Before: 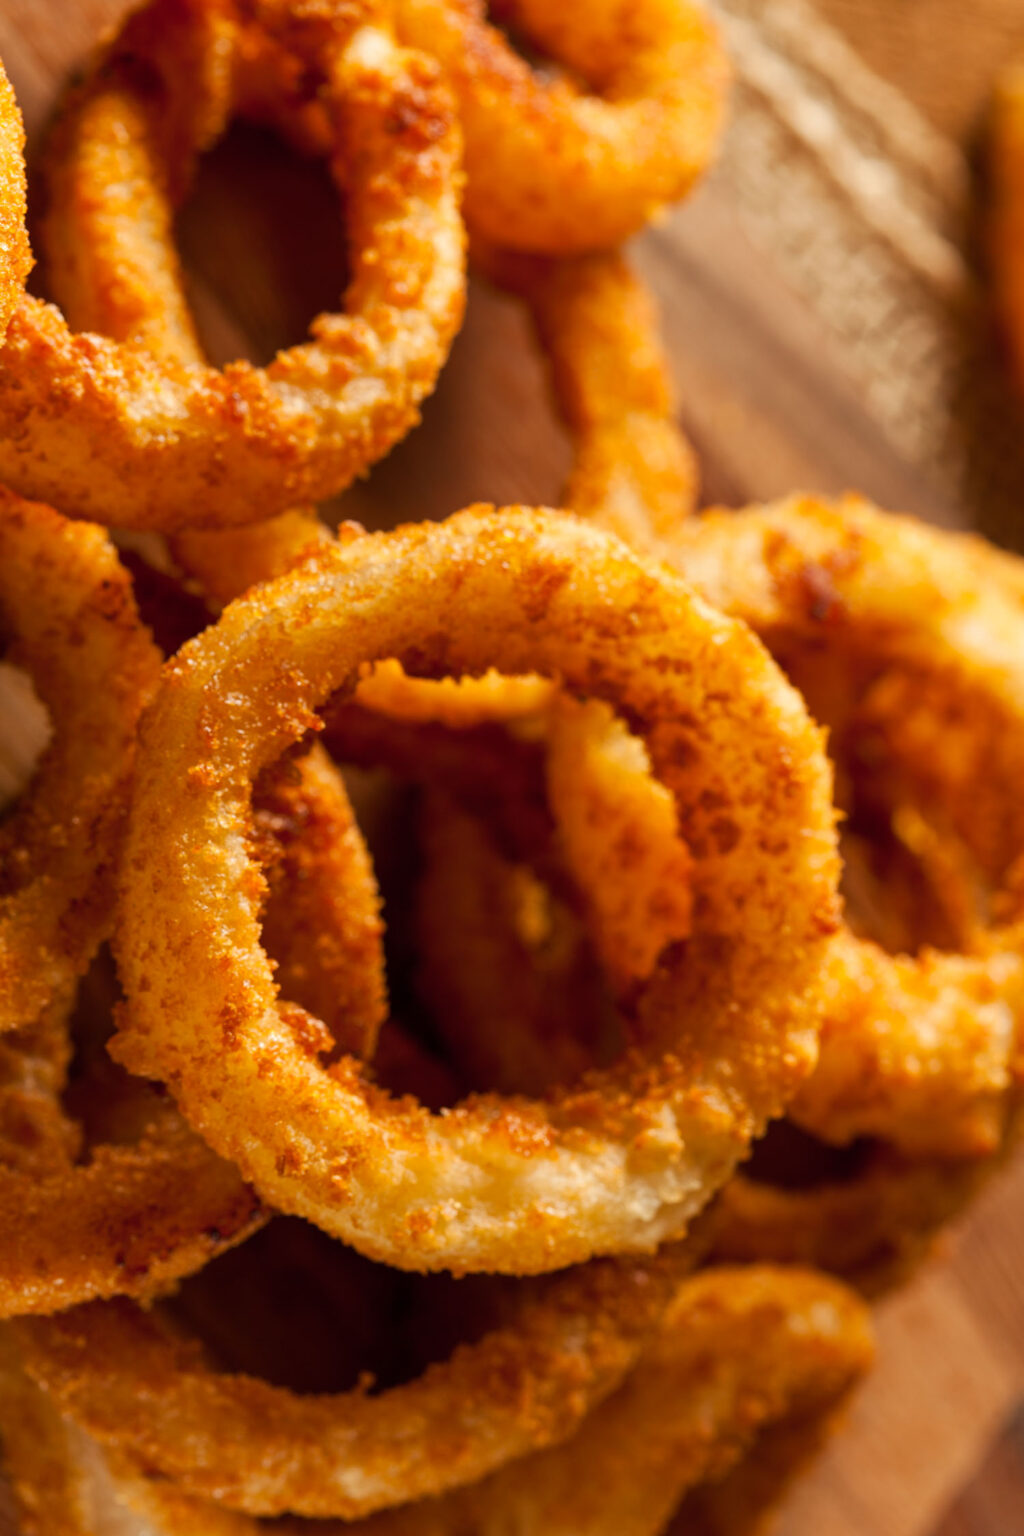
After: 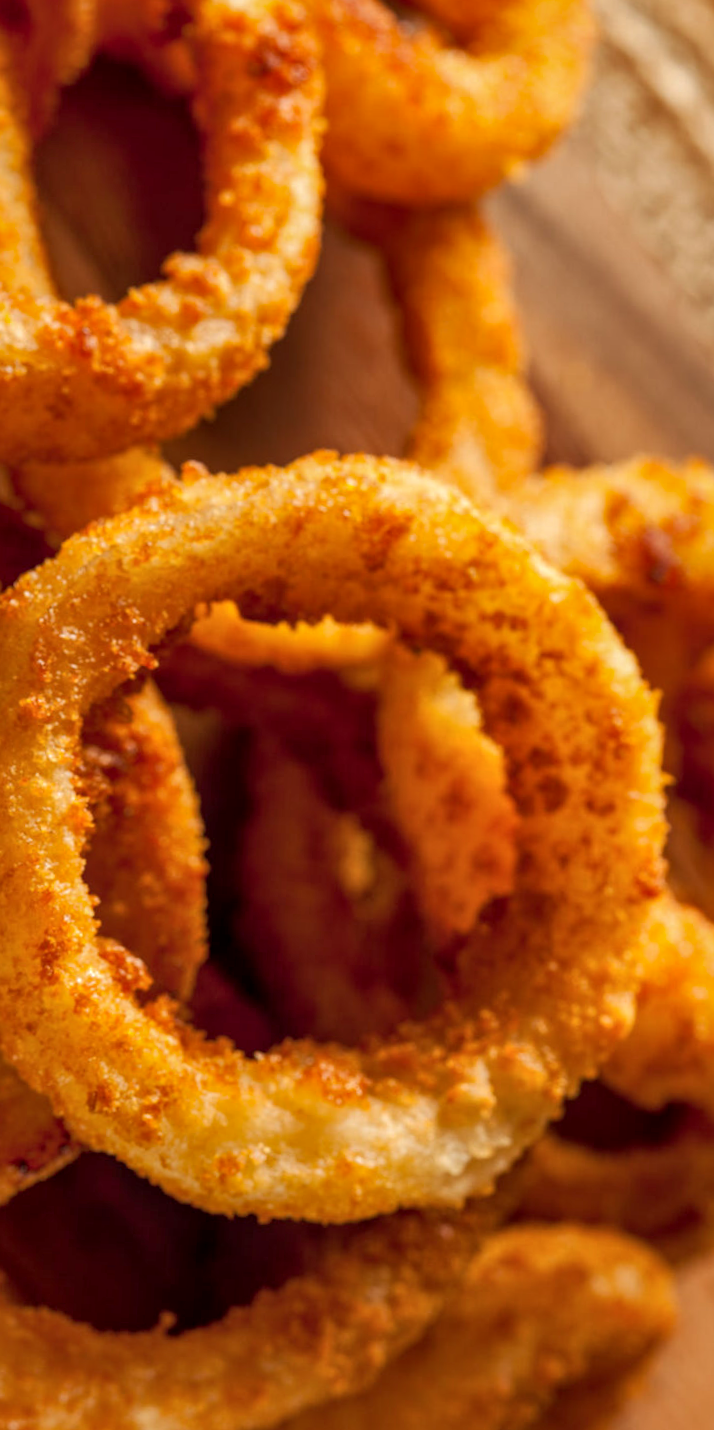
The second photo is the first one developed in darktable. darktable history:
local contrast: on, module defaults
crop and rotate: angle -2.84°, left 14.131%, top 0.02%, right 10.993%, bottom 0.047%
shadows and highlights: on, module defaults
